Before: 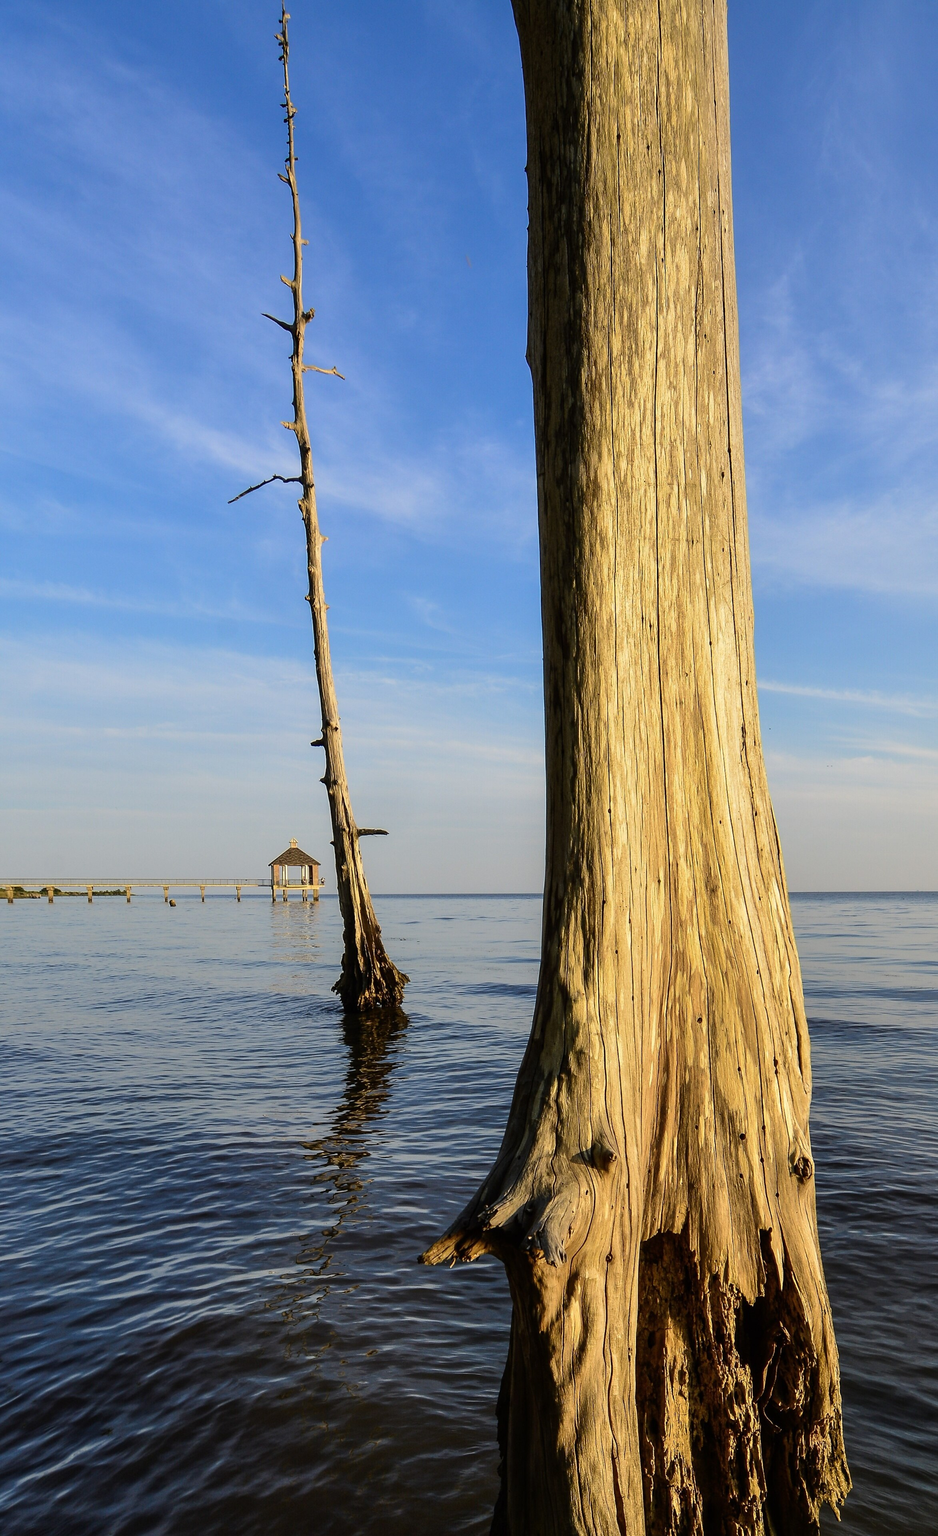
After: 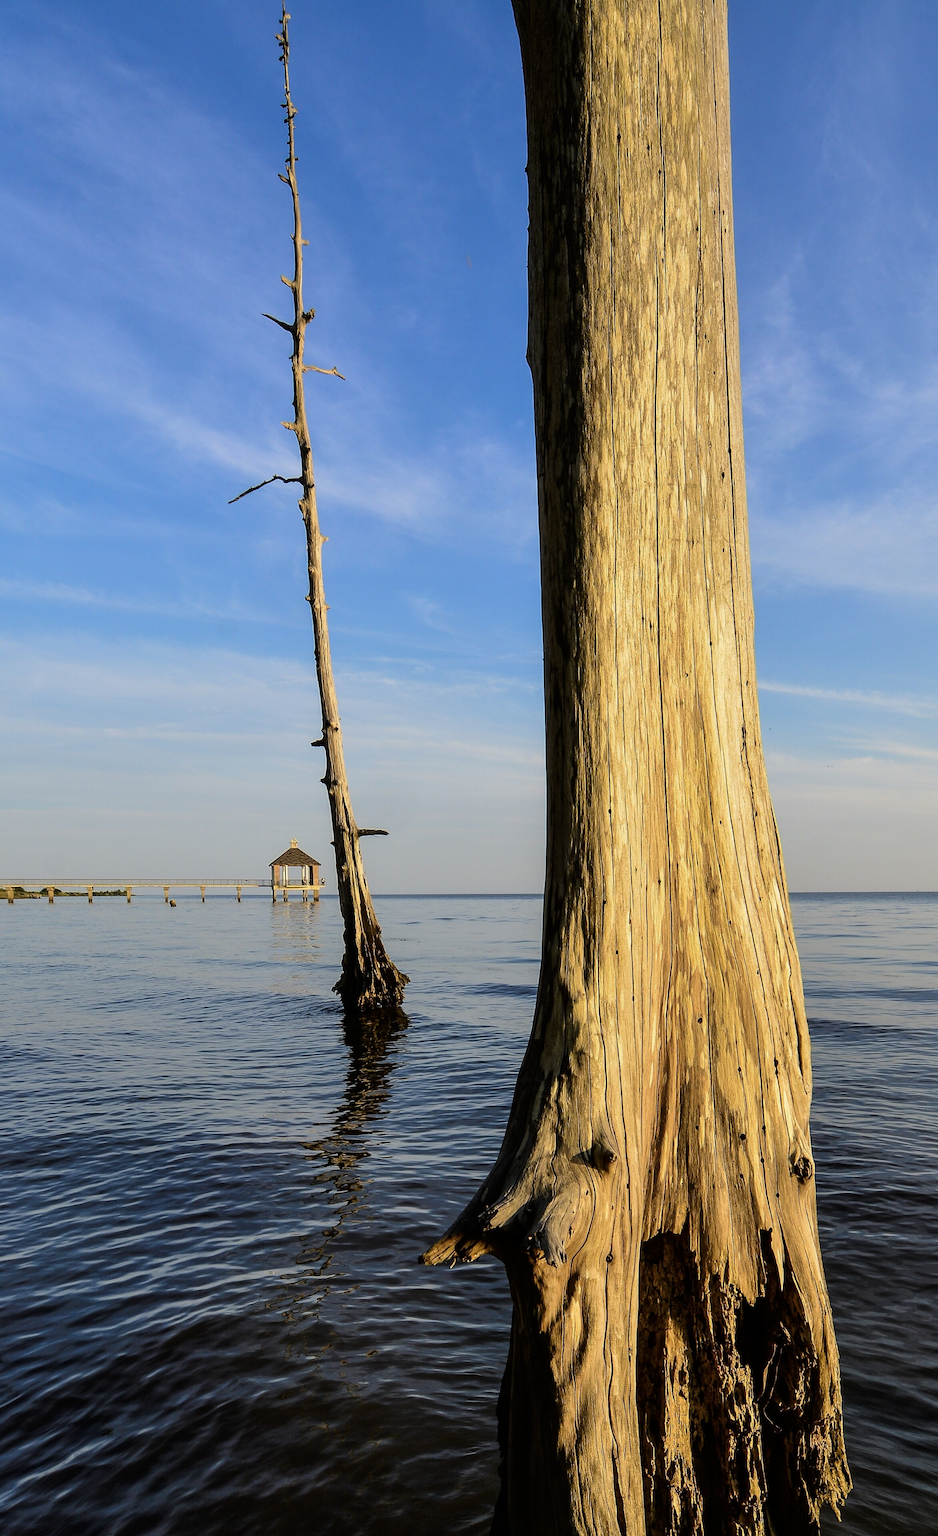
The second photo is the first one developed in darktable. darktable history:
tone curve: curves: ch0 [(0, 0) (0.059, 0.027) (0.162, 0.125) (0.304, 0.279) (0.547, 0.532) (0.828, 0.815) (1, 0.983)]; ch1 [(0, 0) (0.23, 0.166) (0.34, 0.298) (0.371, 0.334) (0.435, 0.408) (0.477, 0.469) (0.499, 0.498) (0.529, 0.544) (0.559, 0.587) (0.743, 0.798) (1, 1)]; ch2 [(0, 0) (0.431, 0.414) (0.498, 0.503) (0.524, 0.531) (0.568, 0.567) (0.6, 0.597) (0.643, 0.631) (0.74, 0.721) (1, 1)], color space Lab, linked channels, preserve colors none
